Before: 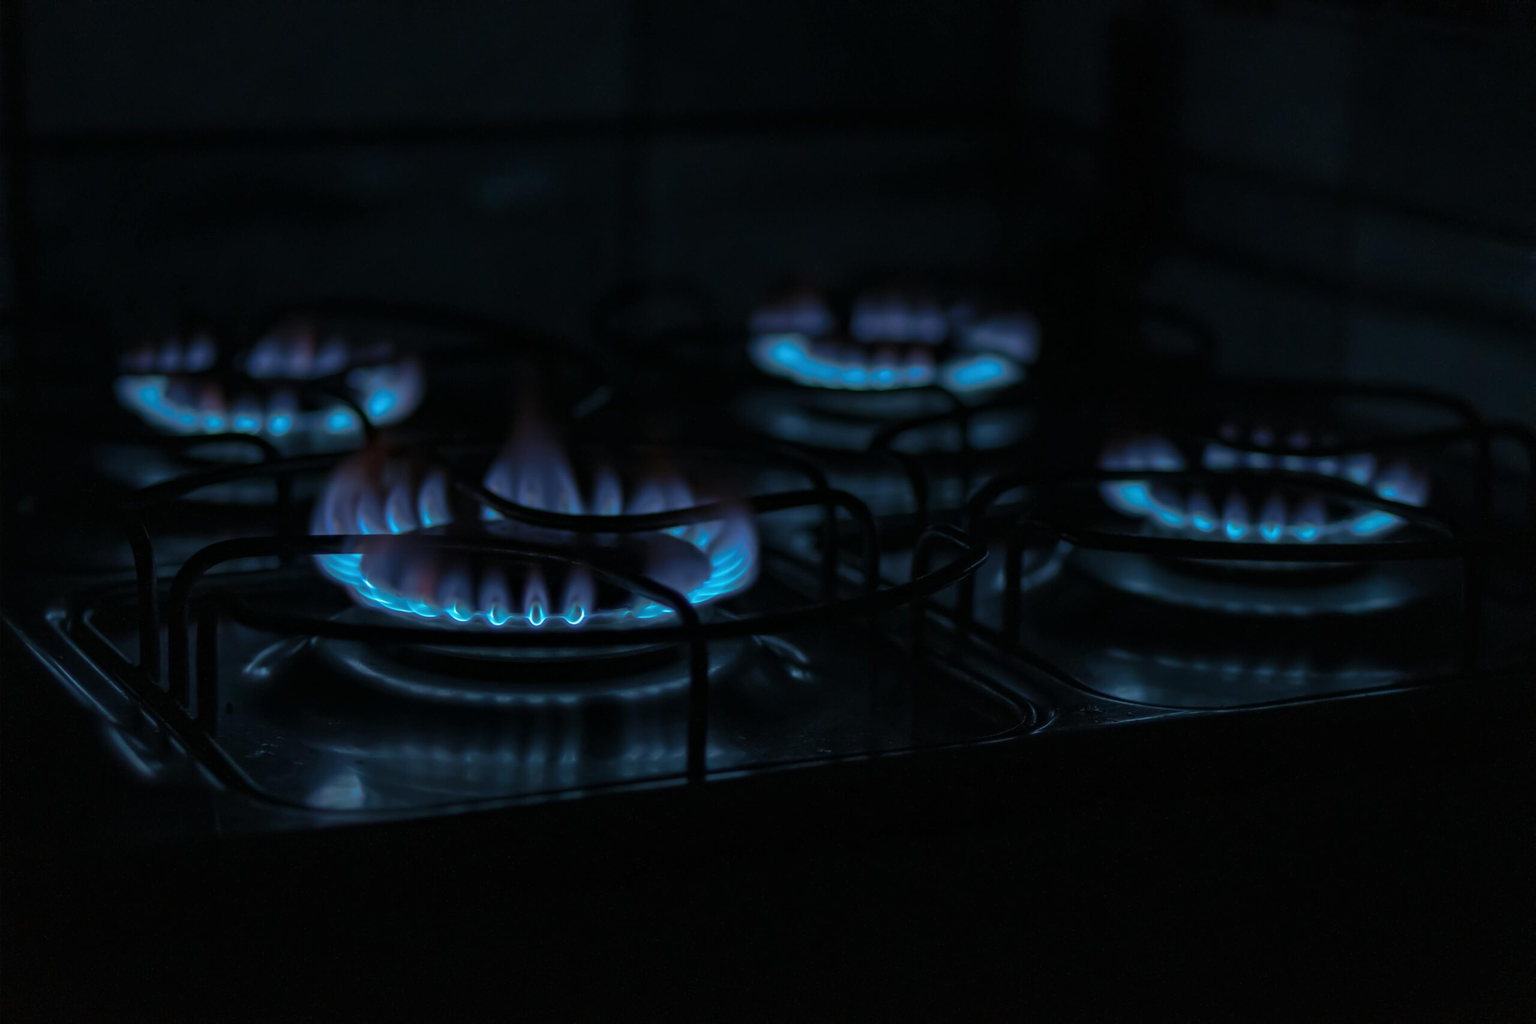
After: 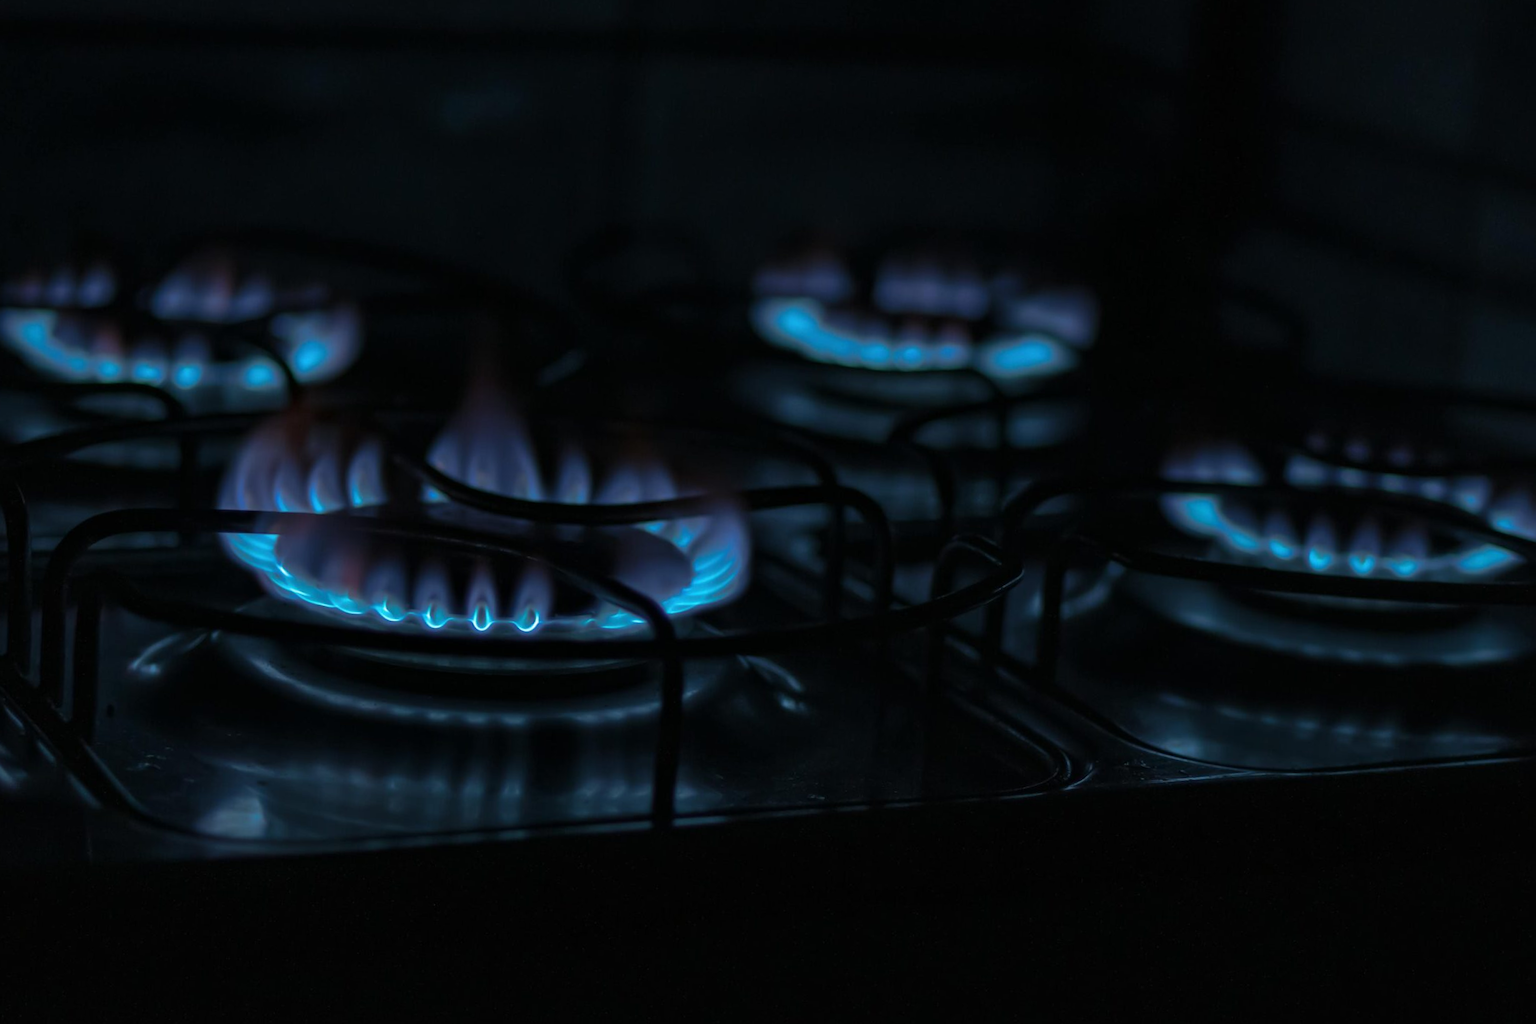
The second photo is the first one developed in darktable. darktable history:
crop and rotate: angle -2.91°, left 5.198%, top 5.21%, right 4.684%, bottom 4.577%
